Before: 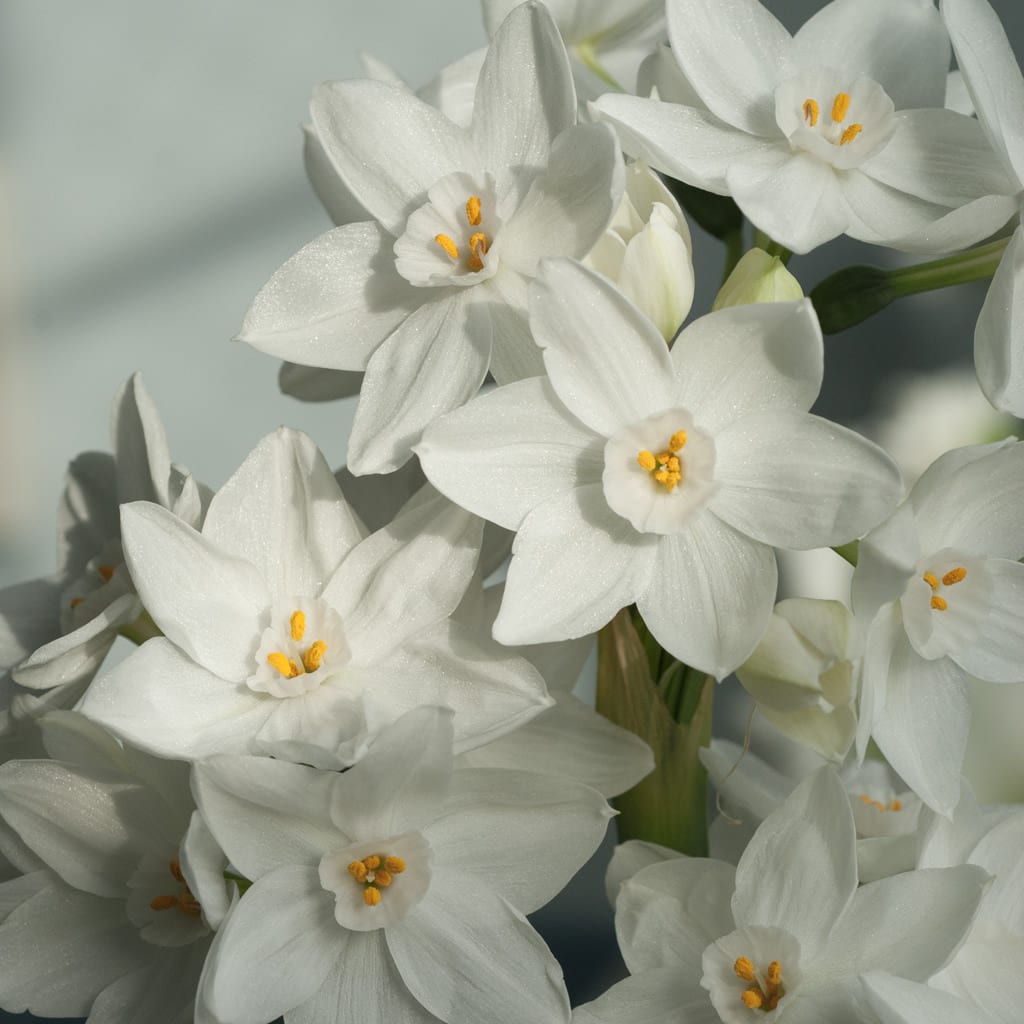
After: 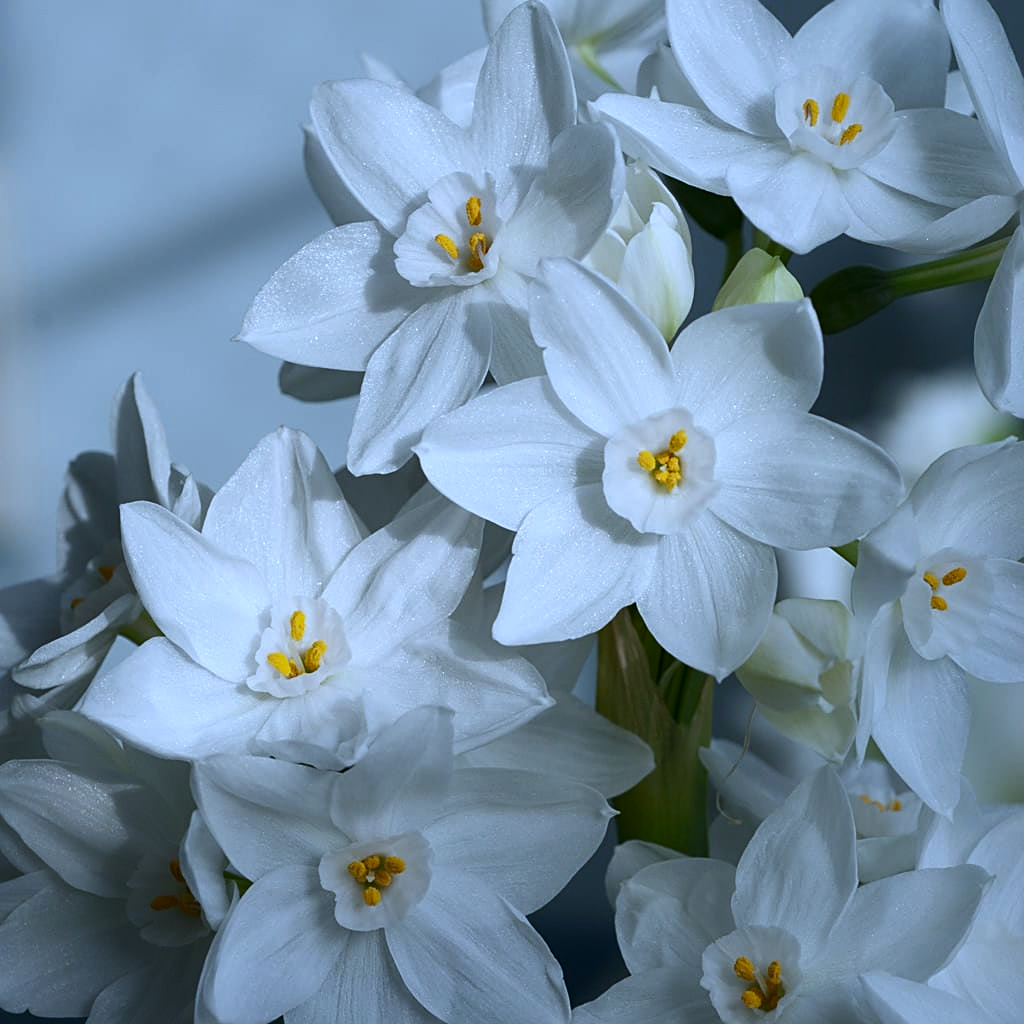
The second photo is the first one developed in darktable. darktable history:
contrast brightness saturation: contrast 0.07, brightness -0.14, saturation 0.11
sharpen: on, module defaults
white balance: red 0.871, blue 1.249
